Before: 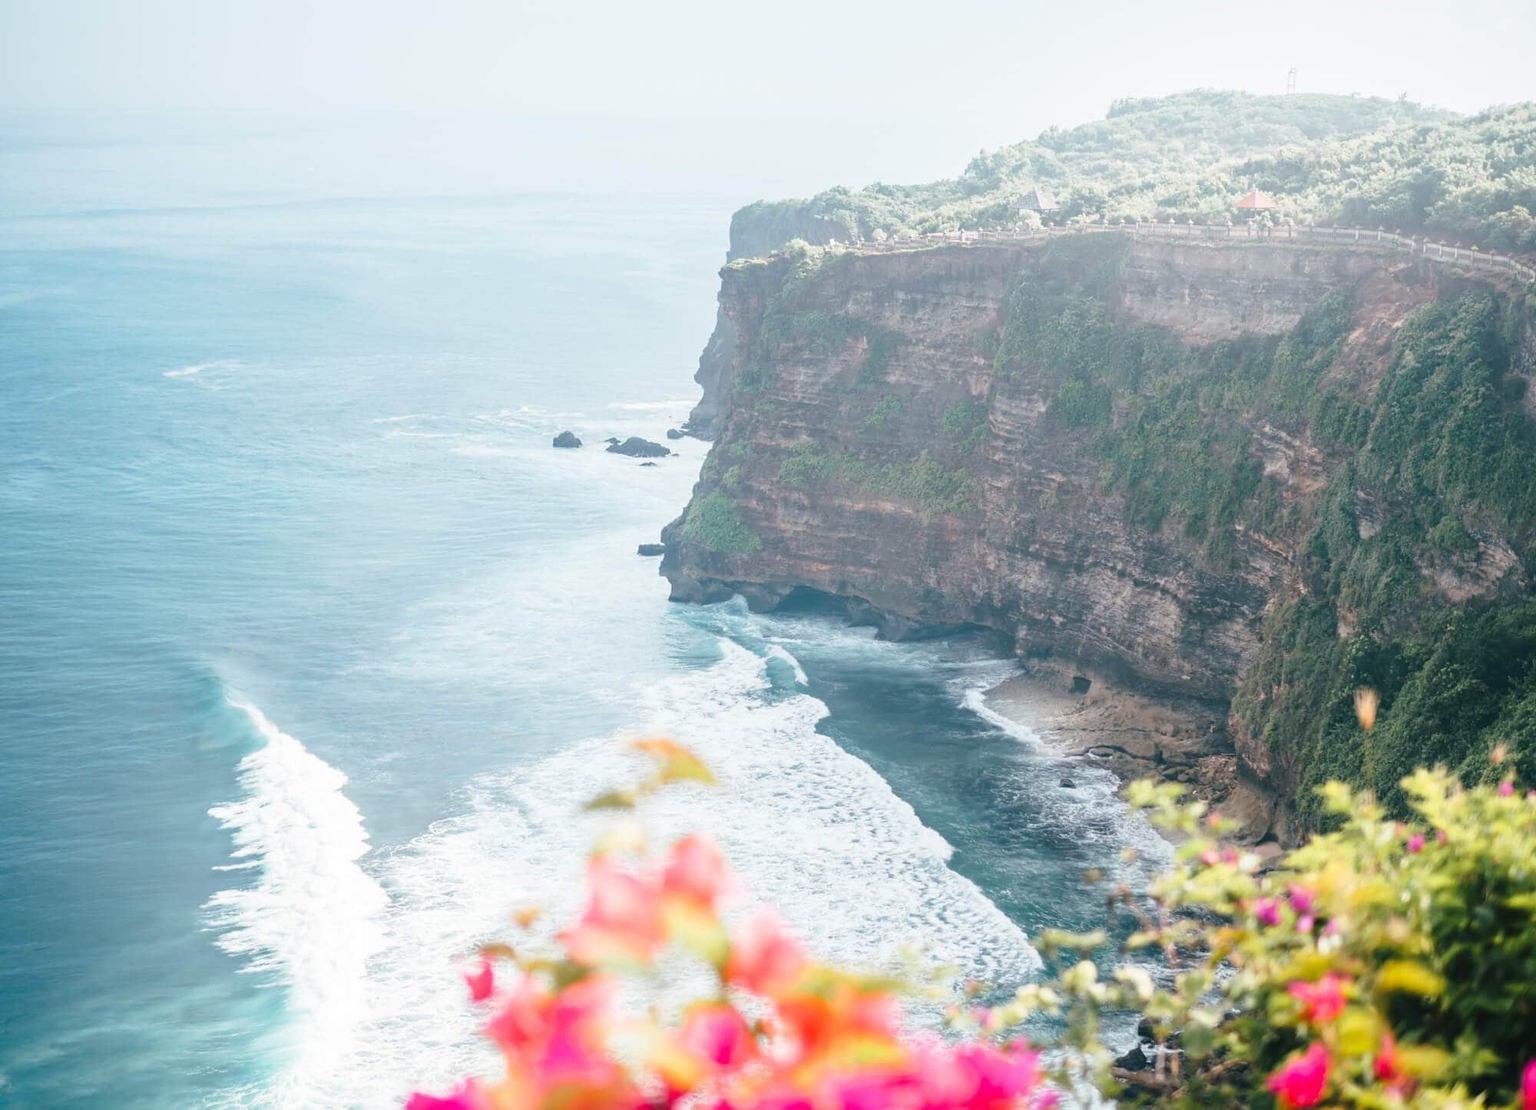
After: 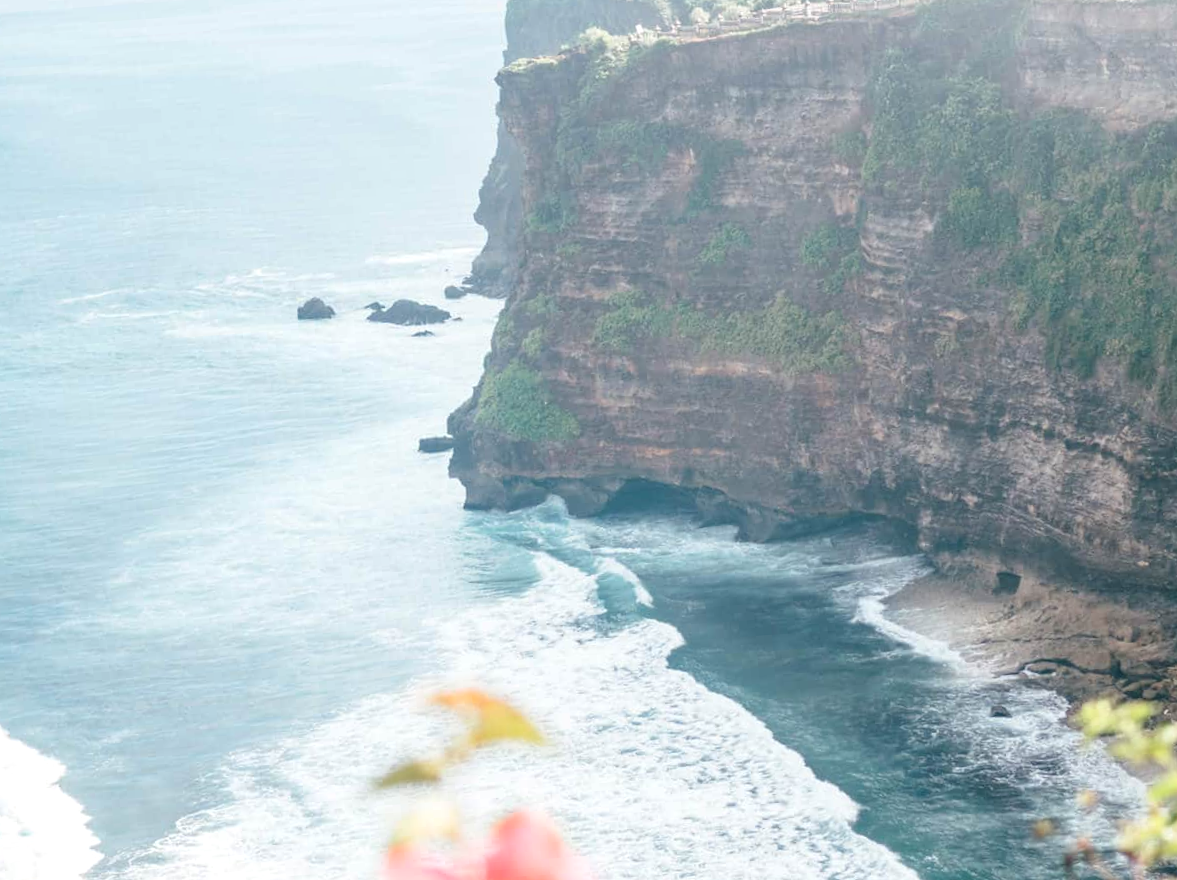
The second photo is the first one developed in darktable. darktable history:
exposure: exposure 0.078 EV, compensate highlight preservation false
rotate and perspective: rotation -4.2°, shear 0.006, automatic cropping off
crop and rotate: left 22.13%, top 22.054%, right 22.026%, bottom 22.102%
